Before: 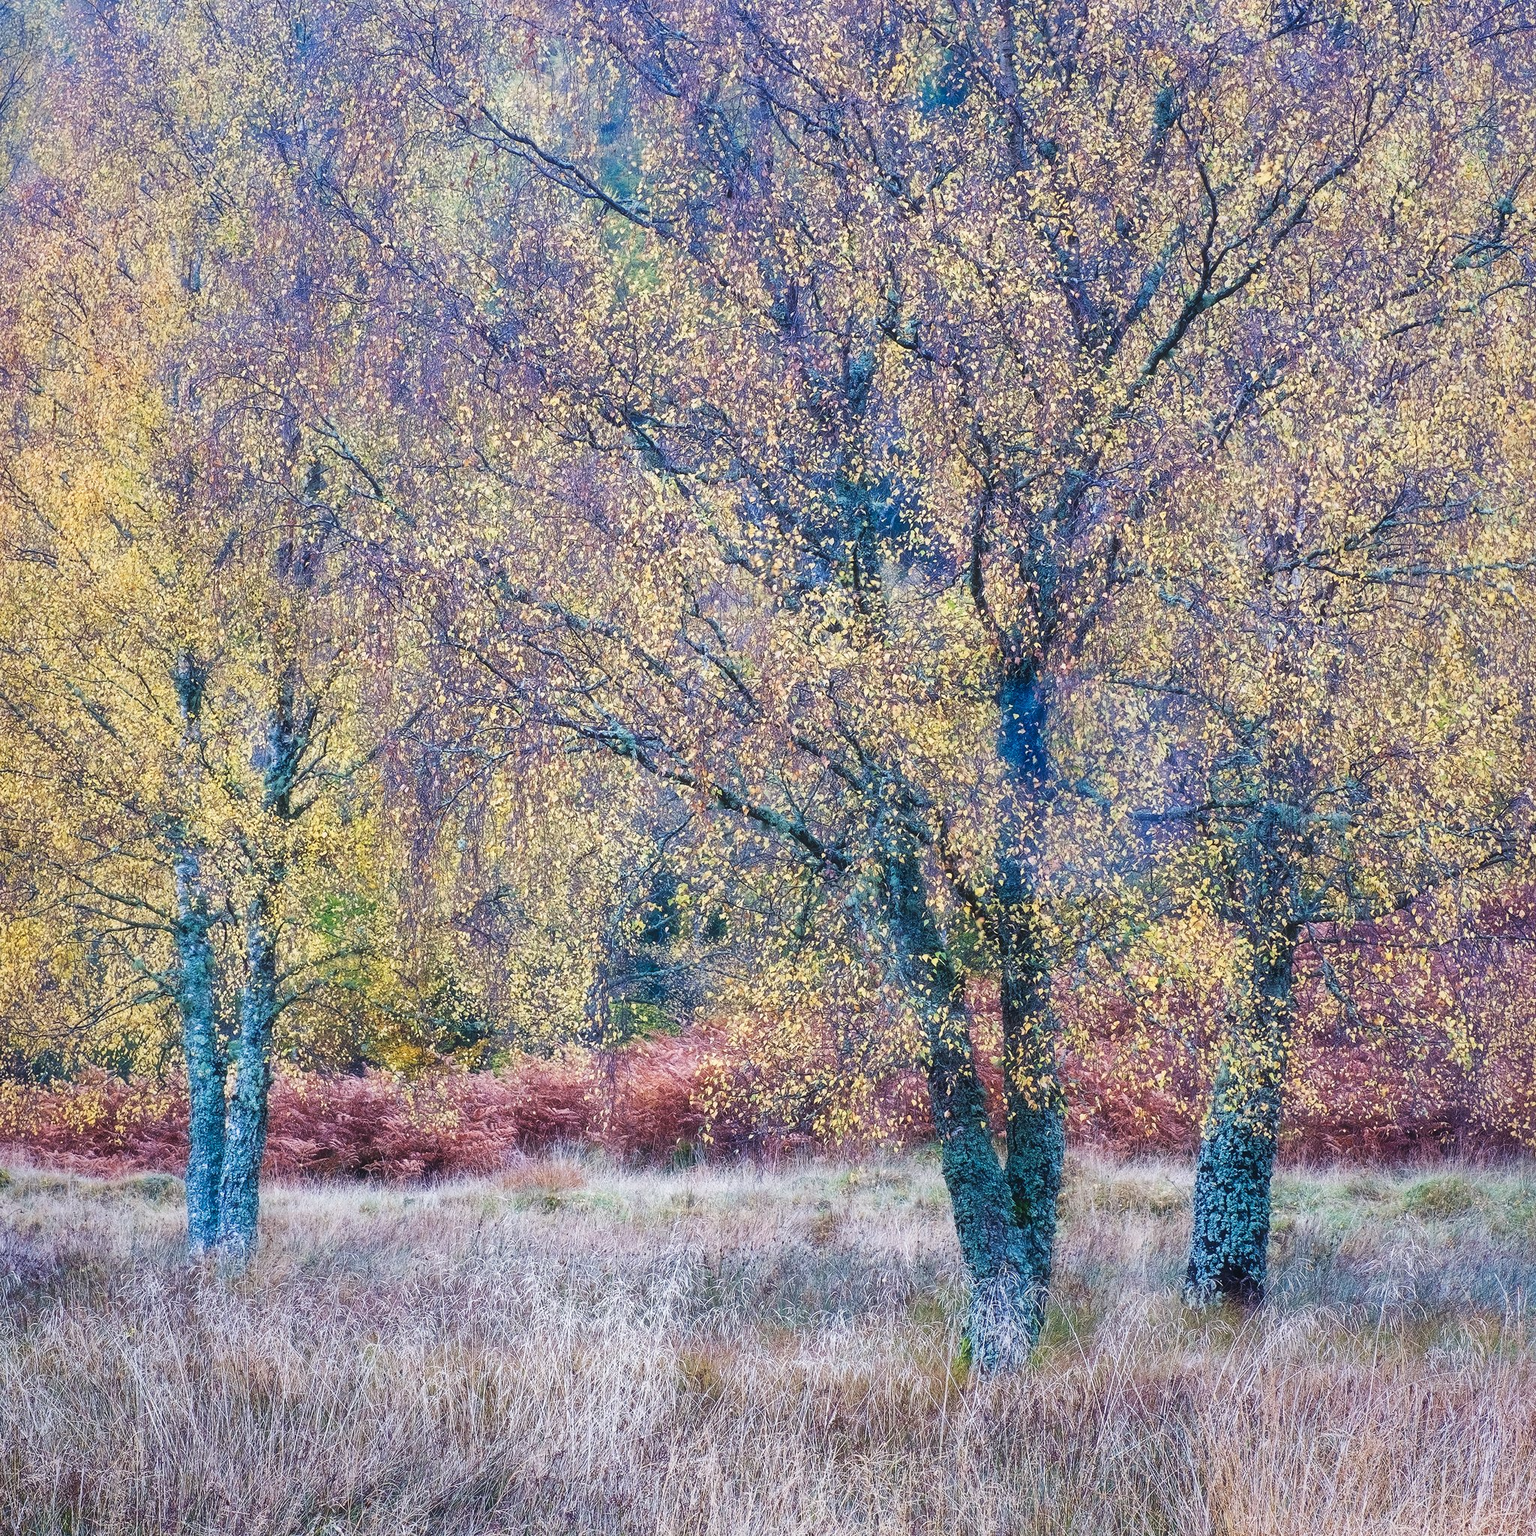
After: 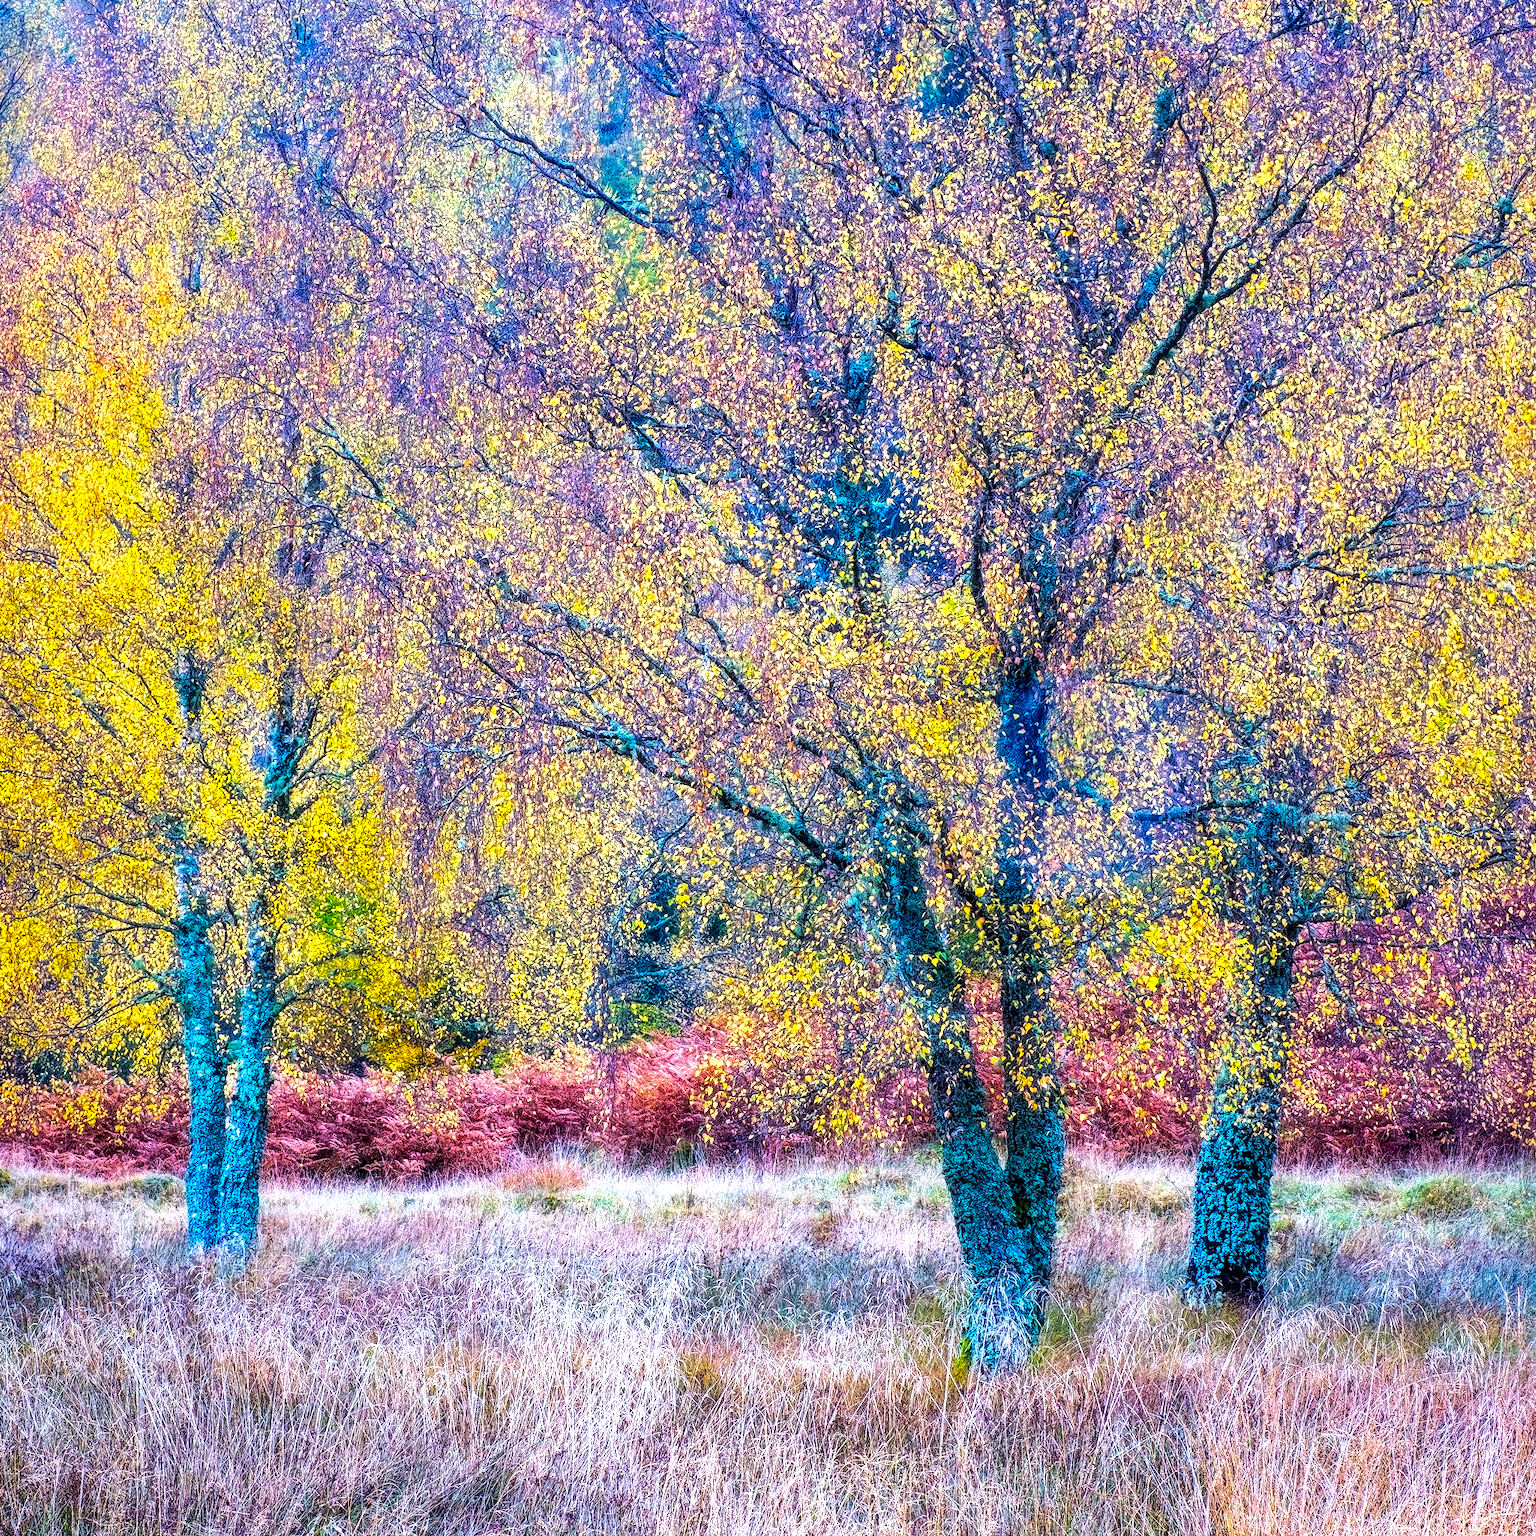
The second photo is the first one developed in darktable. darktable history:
color balance rgb: linear chroma grading › shadows -39.669%, linear chroma grading › highlights 40.634%, linear chroma grading › global chroma 45.153%, linear chroma grading › mid-tones -29.953%, perceptual saturation grading › global saturation 29.433%, perceptual brilliance grading › highlights 8.46%, perceptual brilliance grading › mid-tones 3.929%, perceptual brilliance grading › shadows 2.015%
local contrast: detail 160%
exposure: black level correction 0.007, exposure 0.1 EV, compensate highlight preservation false
